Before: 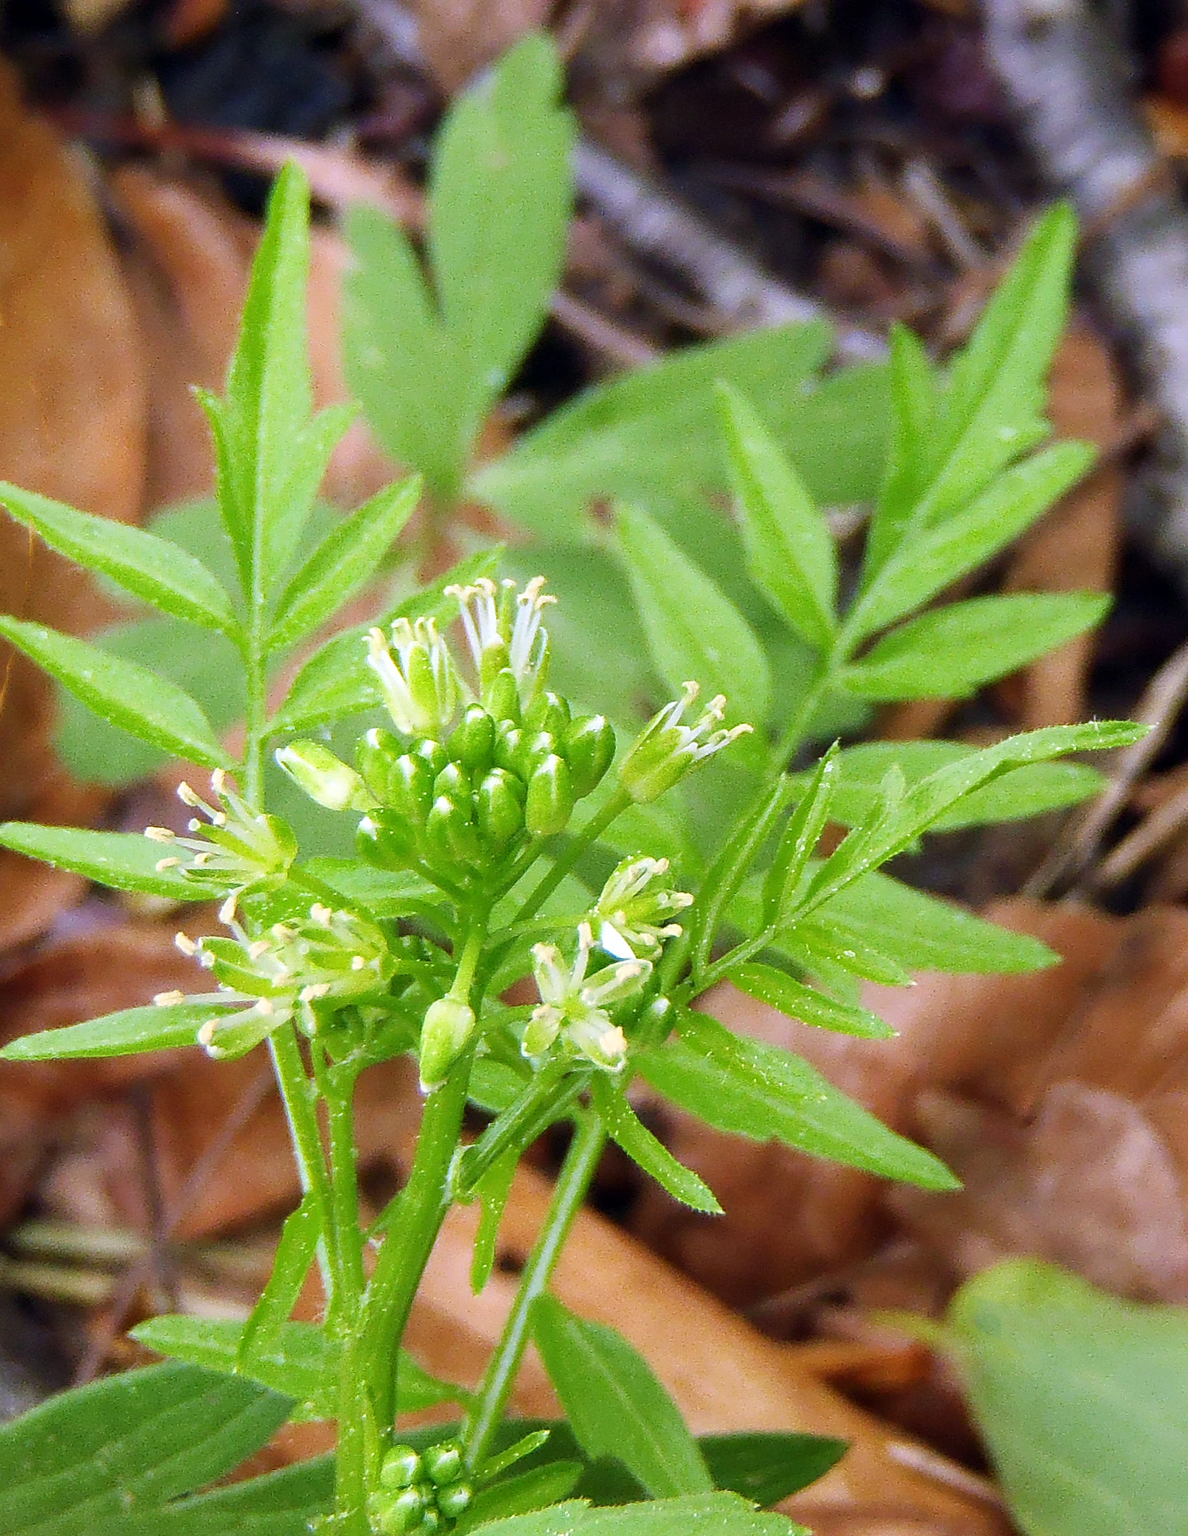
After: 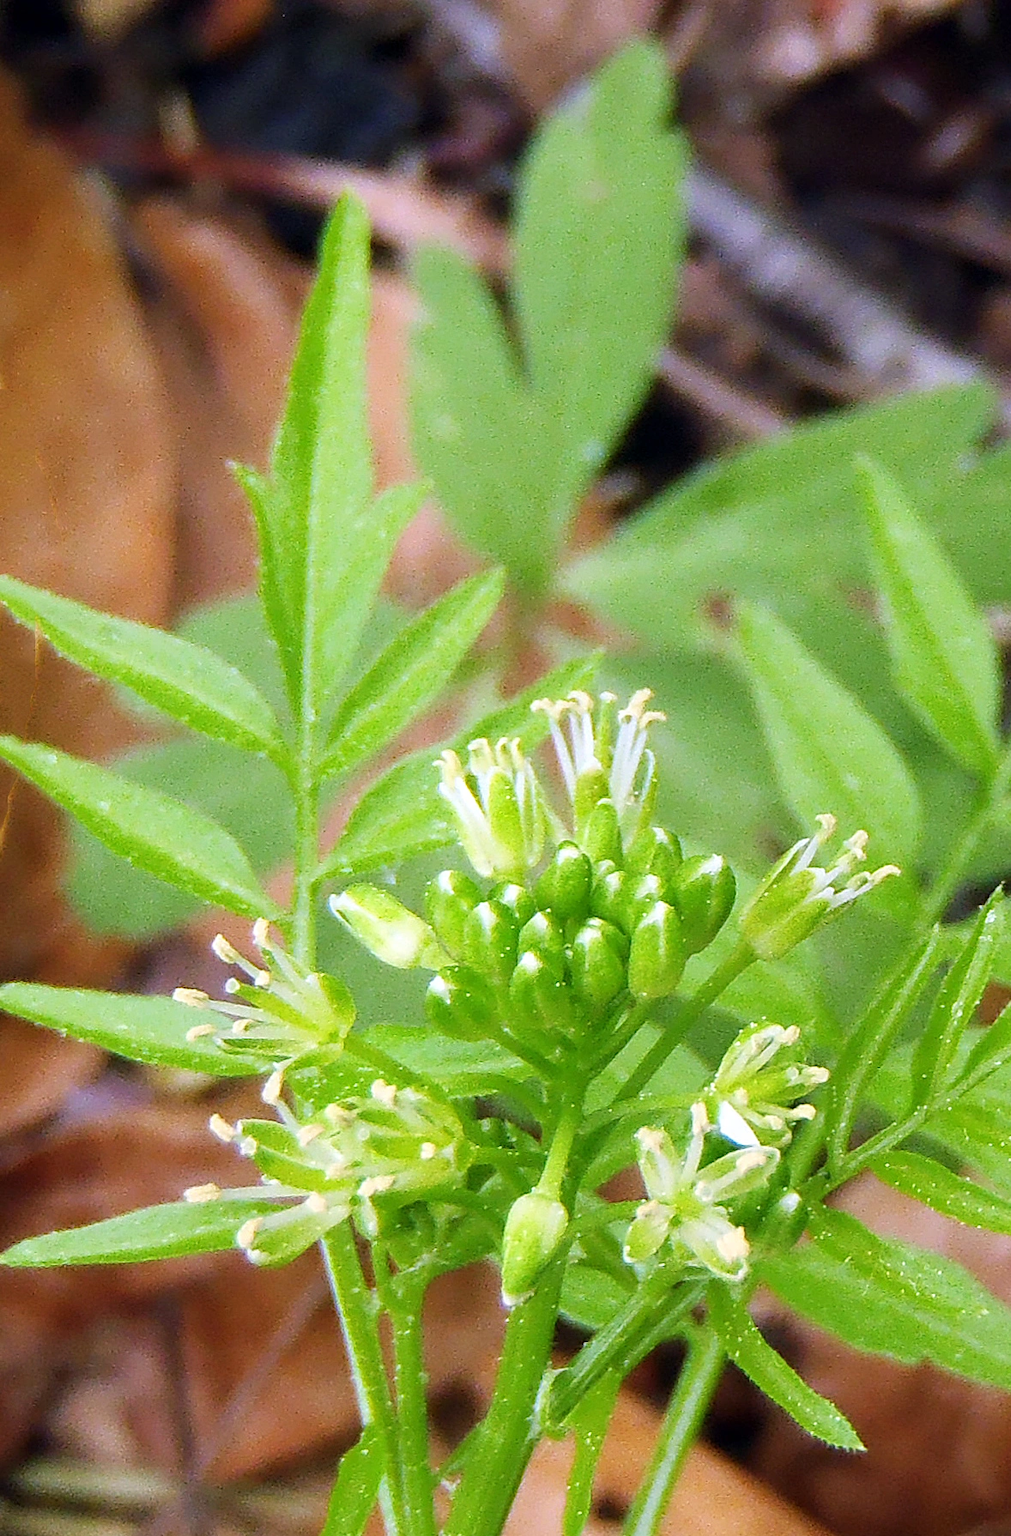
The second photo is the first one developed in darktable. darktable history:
crop: right 28.705%, bottom 16.285%
